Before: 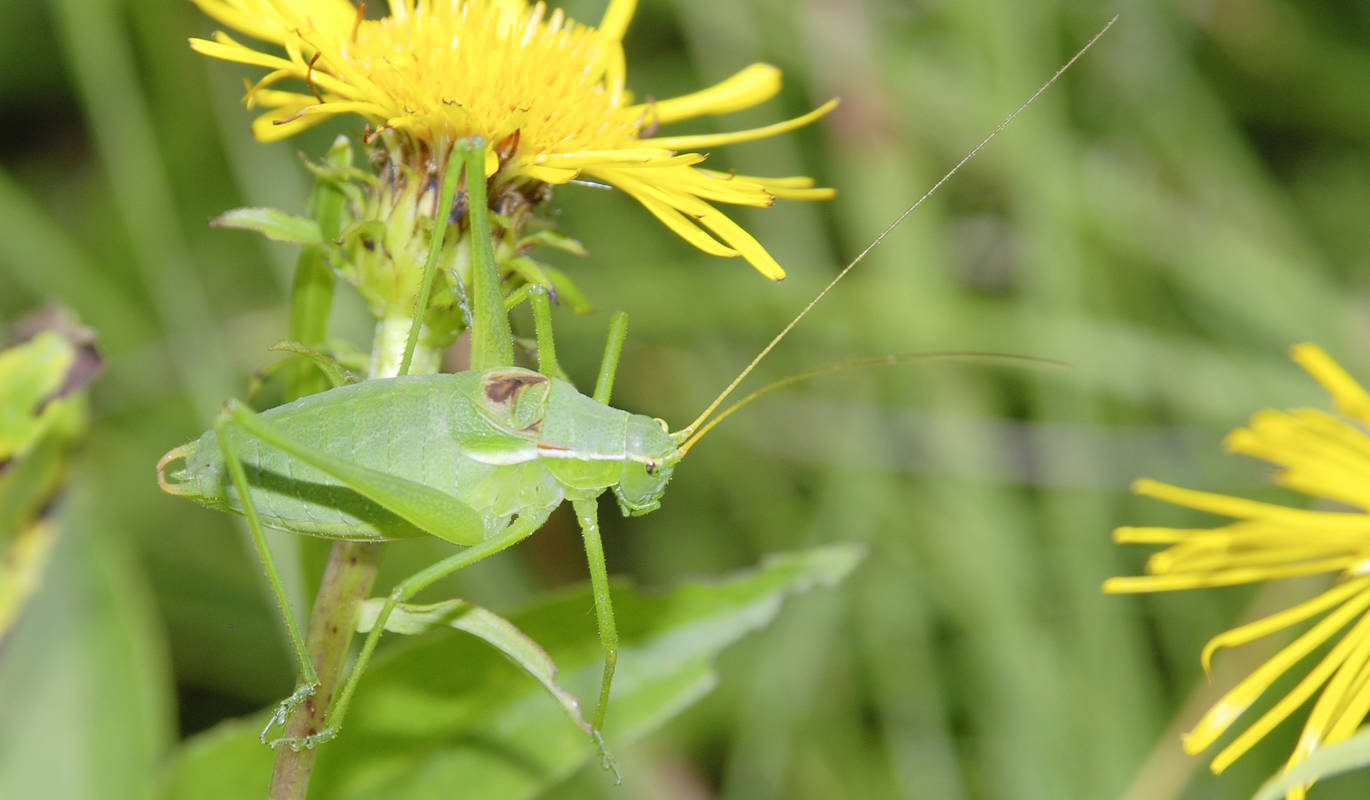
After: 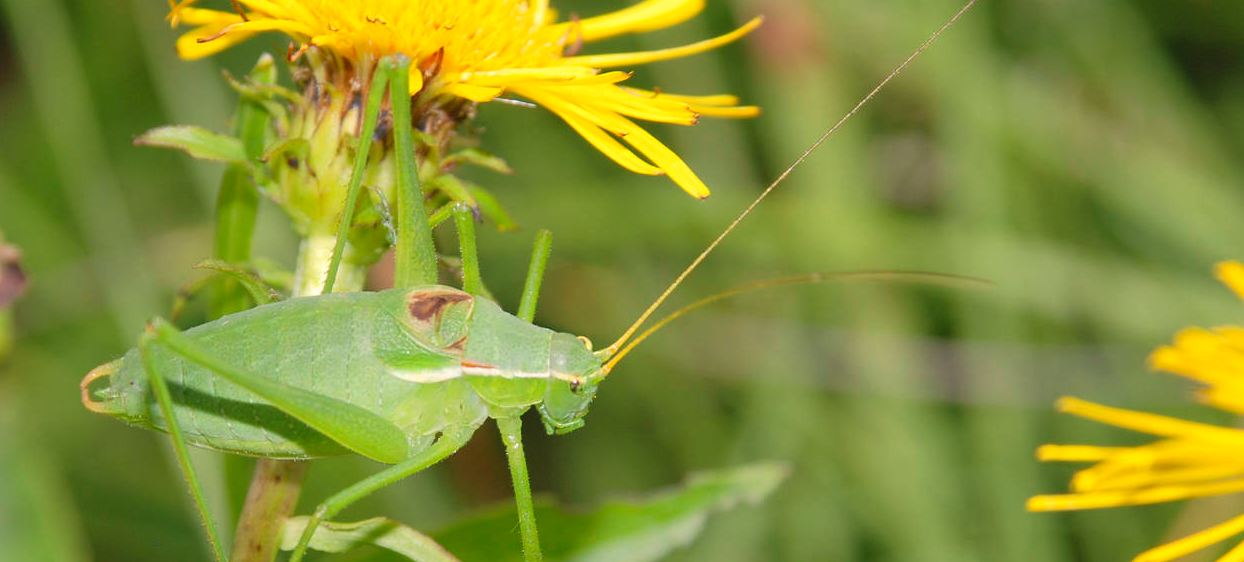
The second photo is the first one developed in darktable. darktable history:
white balance: red 1.045, blue 0.932
crop: left 5.596%, top 10.314%, right 3.534%, bottom 19.395%
